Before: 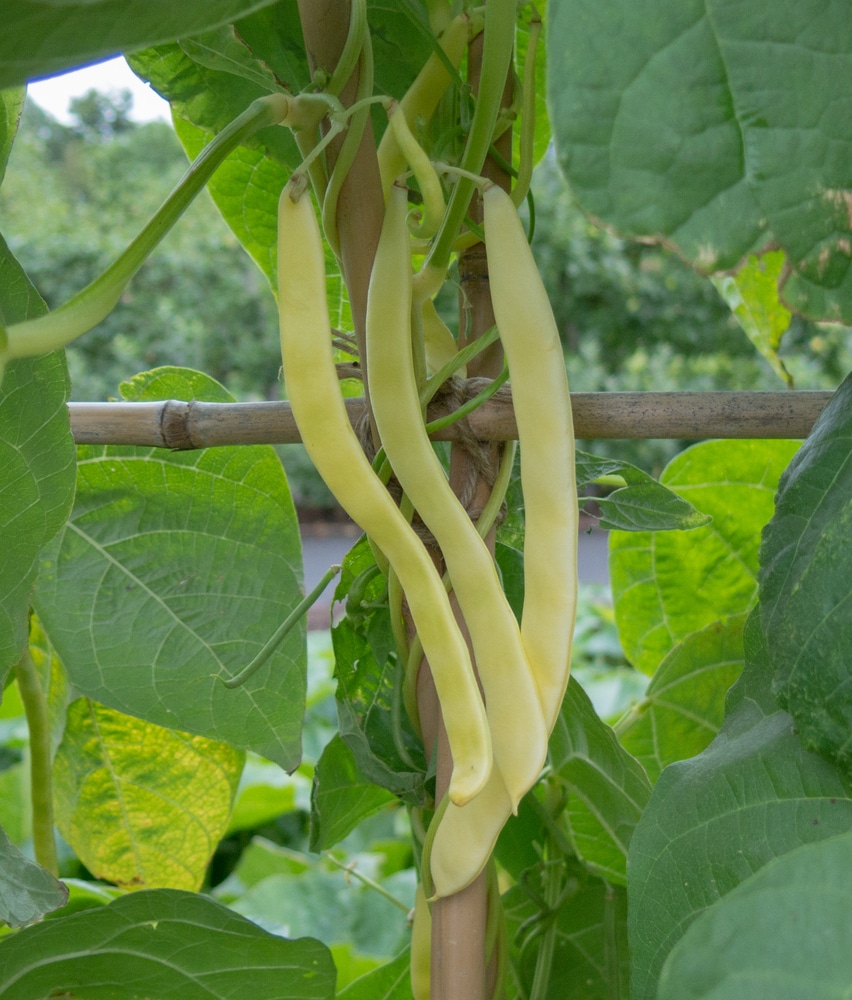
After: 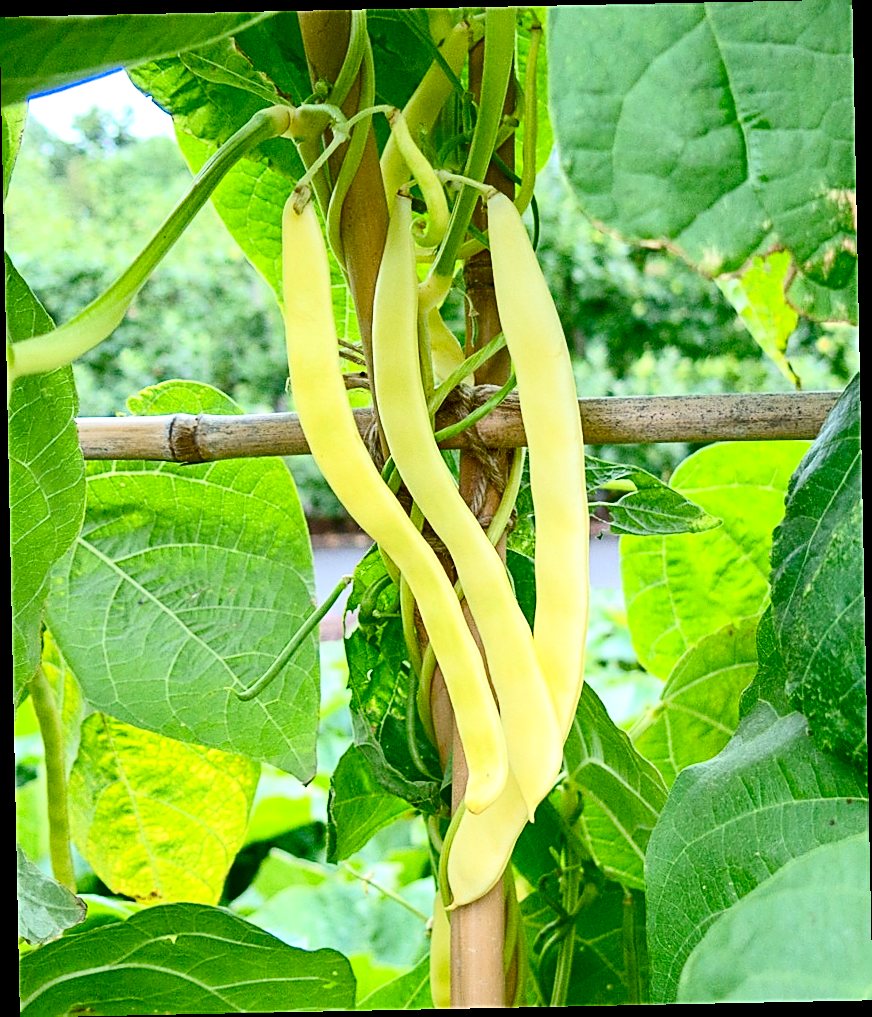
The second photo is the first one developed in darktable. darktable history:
sharpen: amount 0.901
color balance rgb: global offset › luminance -0.5%, perceptual saturation grading › highlights -17.77%, perceptual saturation grading › mid-tones 33.1%, perceptual saturation grading › shadows 50.52%, perceptual brilliance grading › highlights 10.8%, perceptual brilliance grading › shadows -10.8%, global vibrance 24.22%, contrast -25%
contrast brightness saturation: contrast 0.32, brightness -0.08, saturation 0.17
rotate and perspective: rotation -1.17°, automatic cropping off
exposure: exposure 1.089 EV, compensate highlight preservation false
